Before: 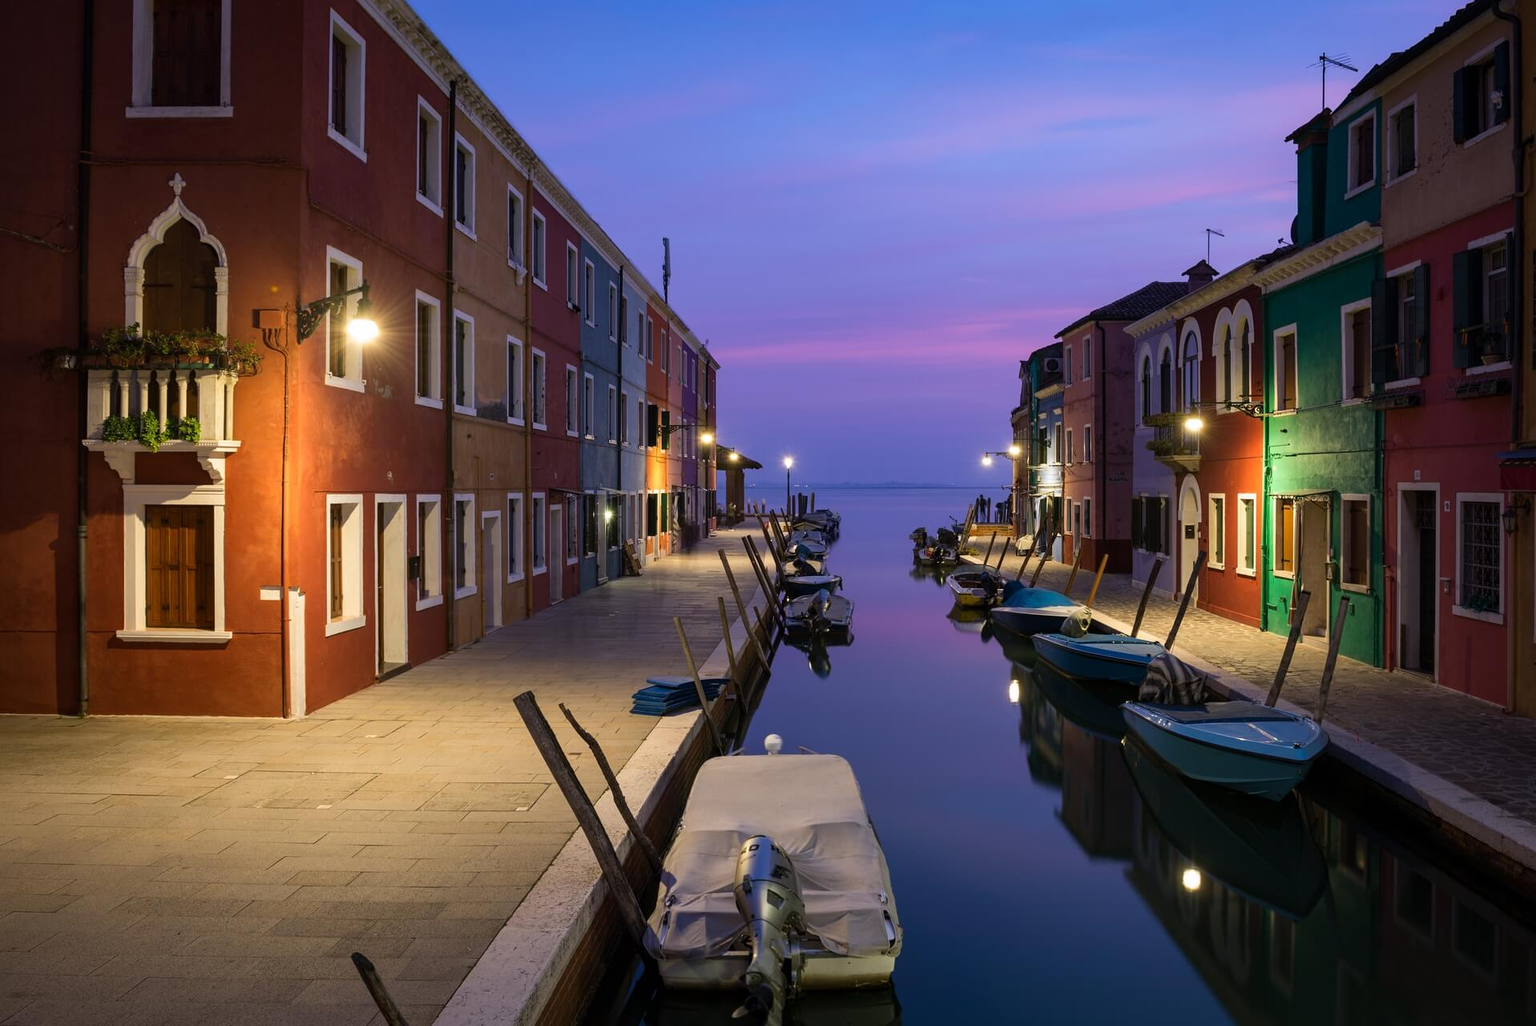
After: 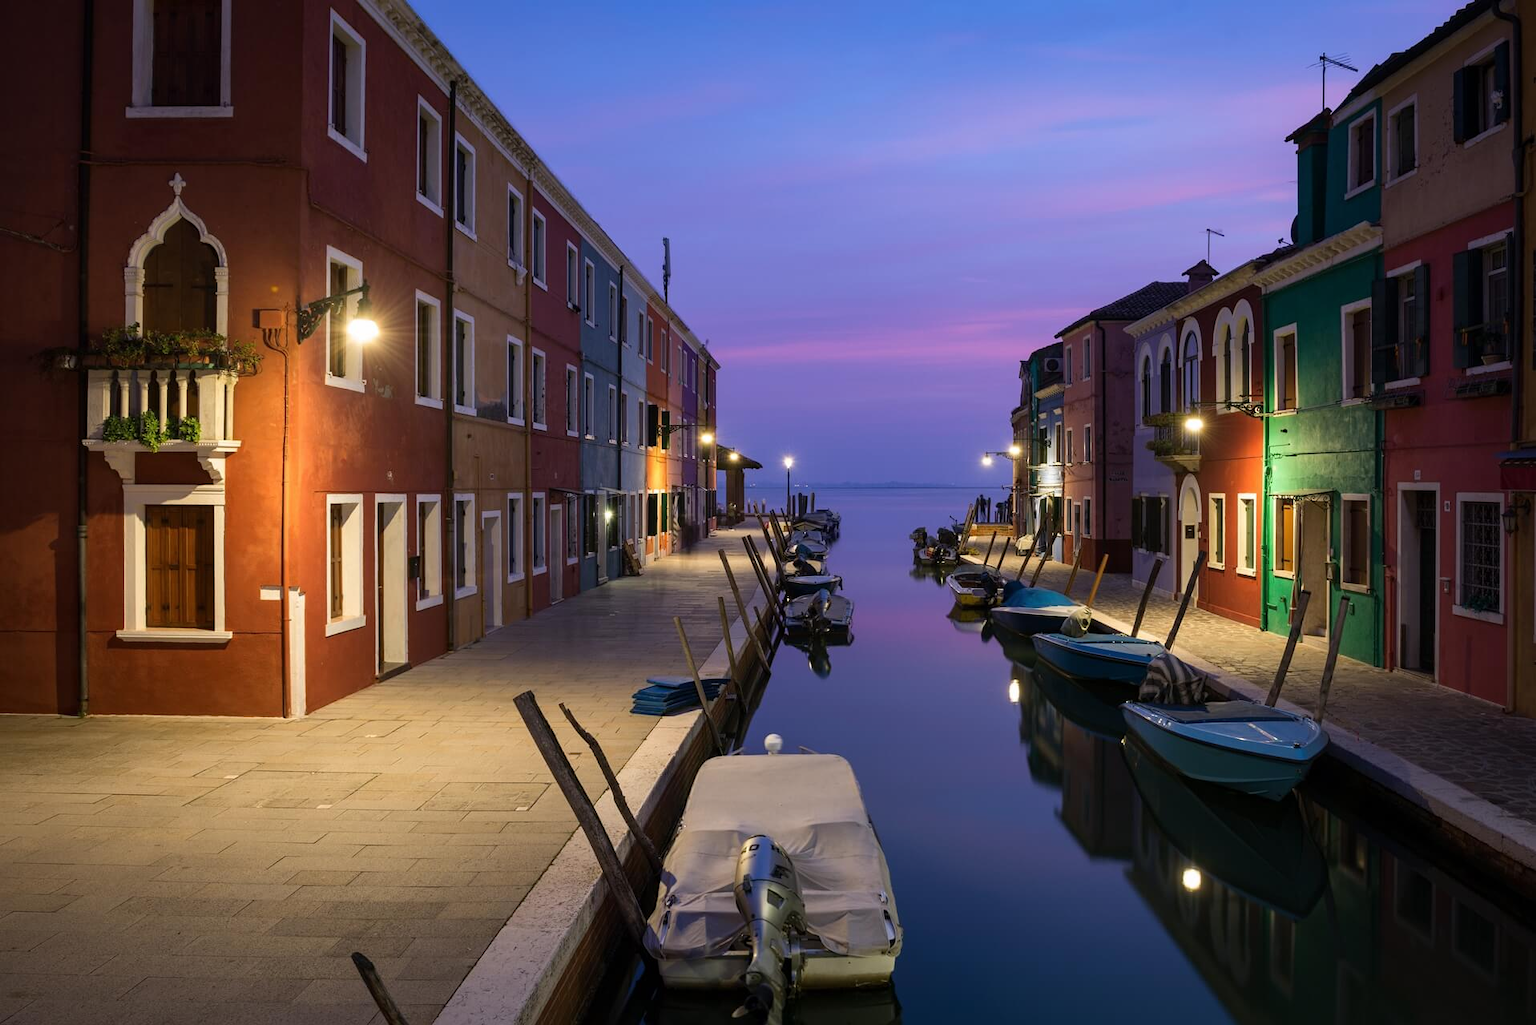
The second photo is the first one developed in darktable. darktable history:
color correction: highlights b* 0.011, saturation 0.98
